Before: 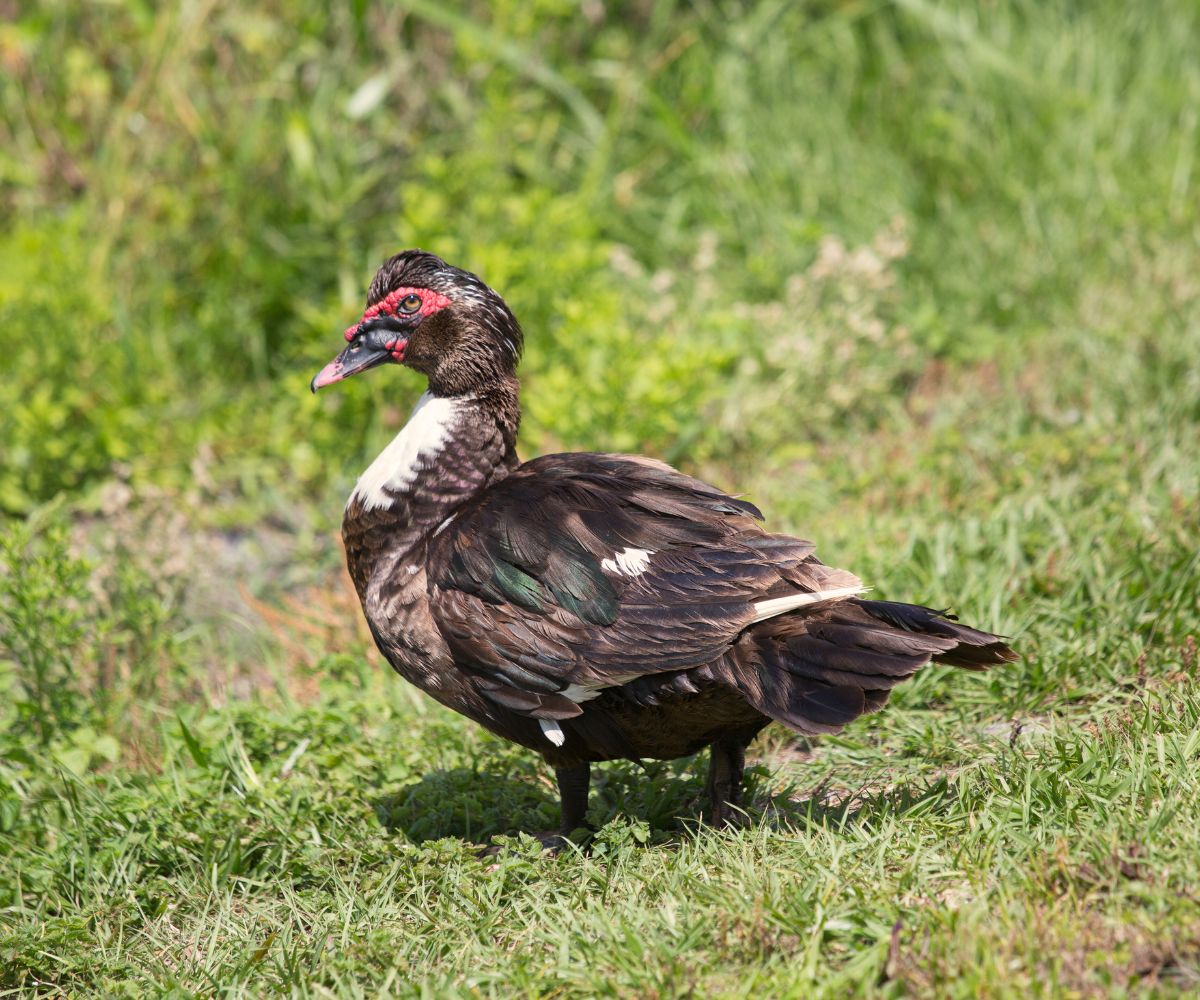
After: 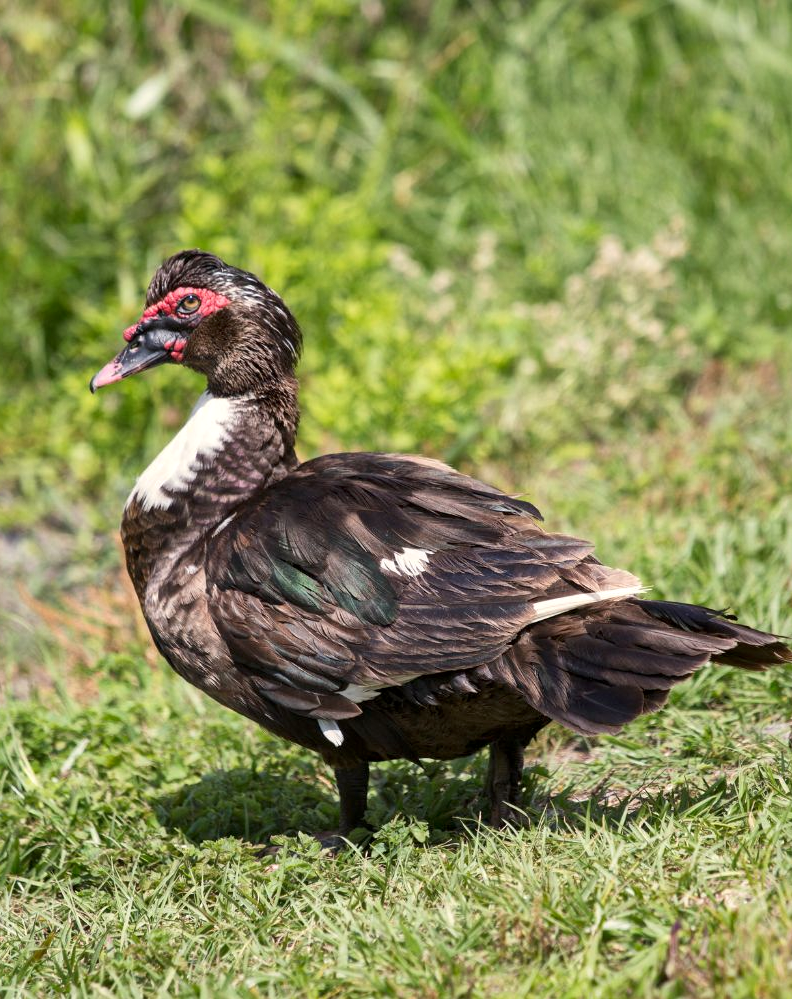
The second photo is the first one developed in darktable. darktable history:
crop and rotate: left 18.442%, right 15.508%
local contrast: mode bilateral grid, contrast 30, coarseness 25, midtone range 0.2
